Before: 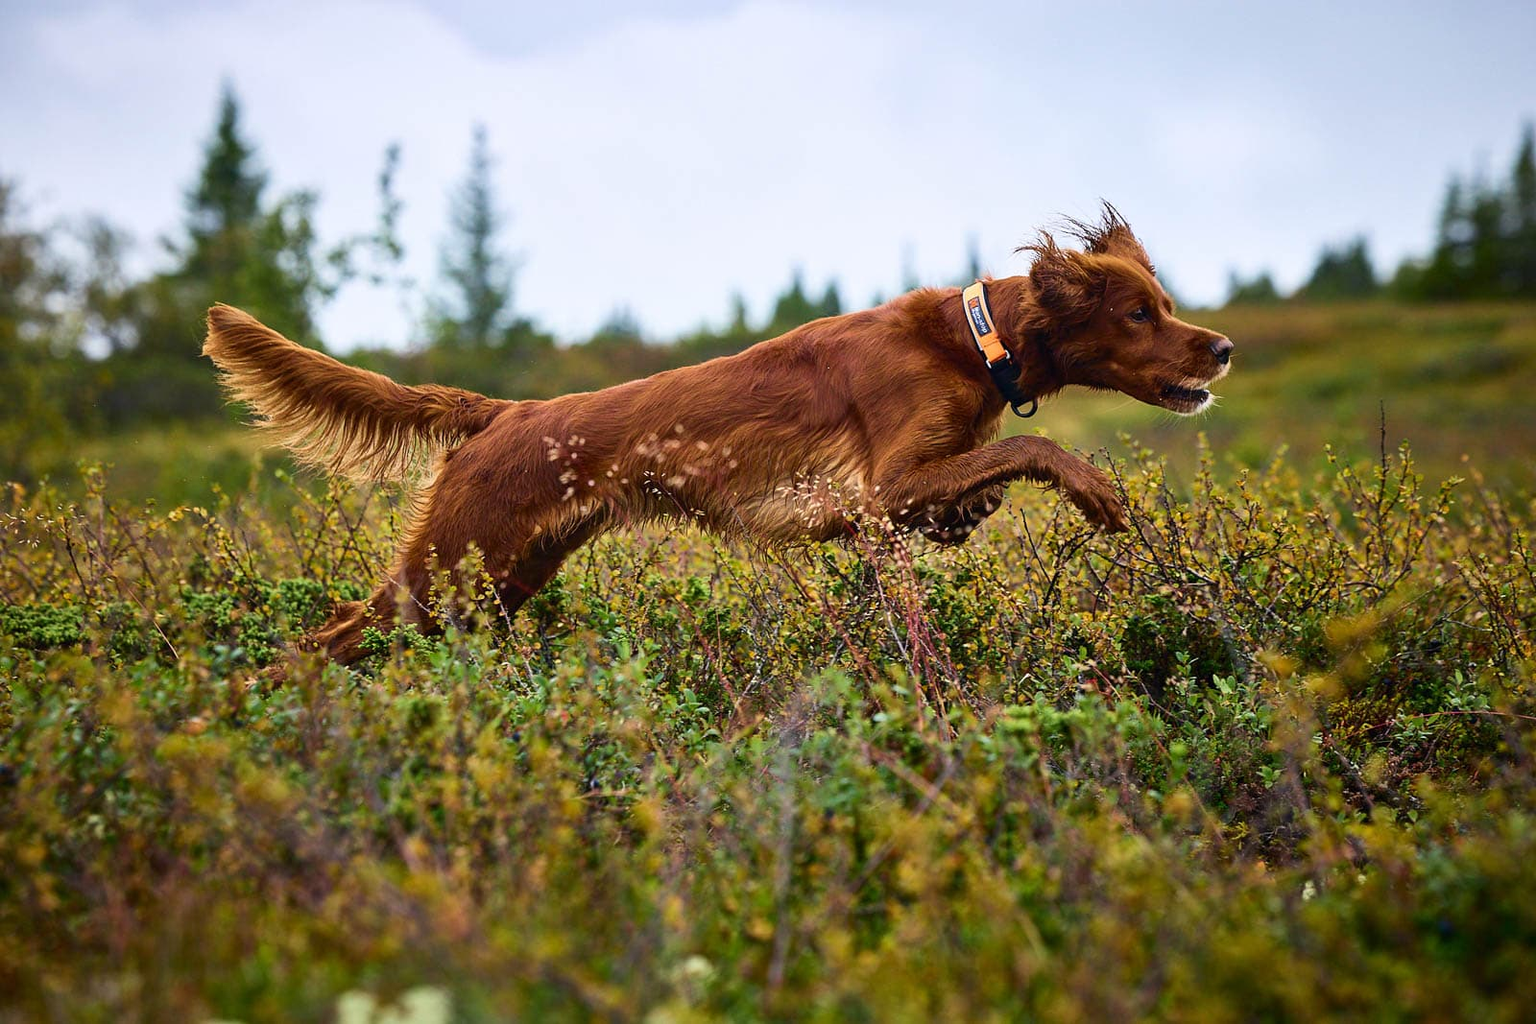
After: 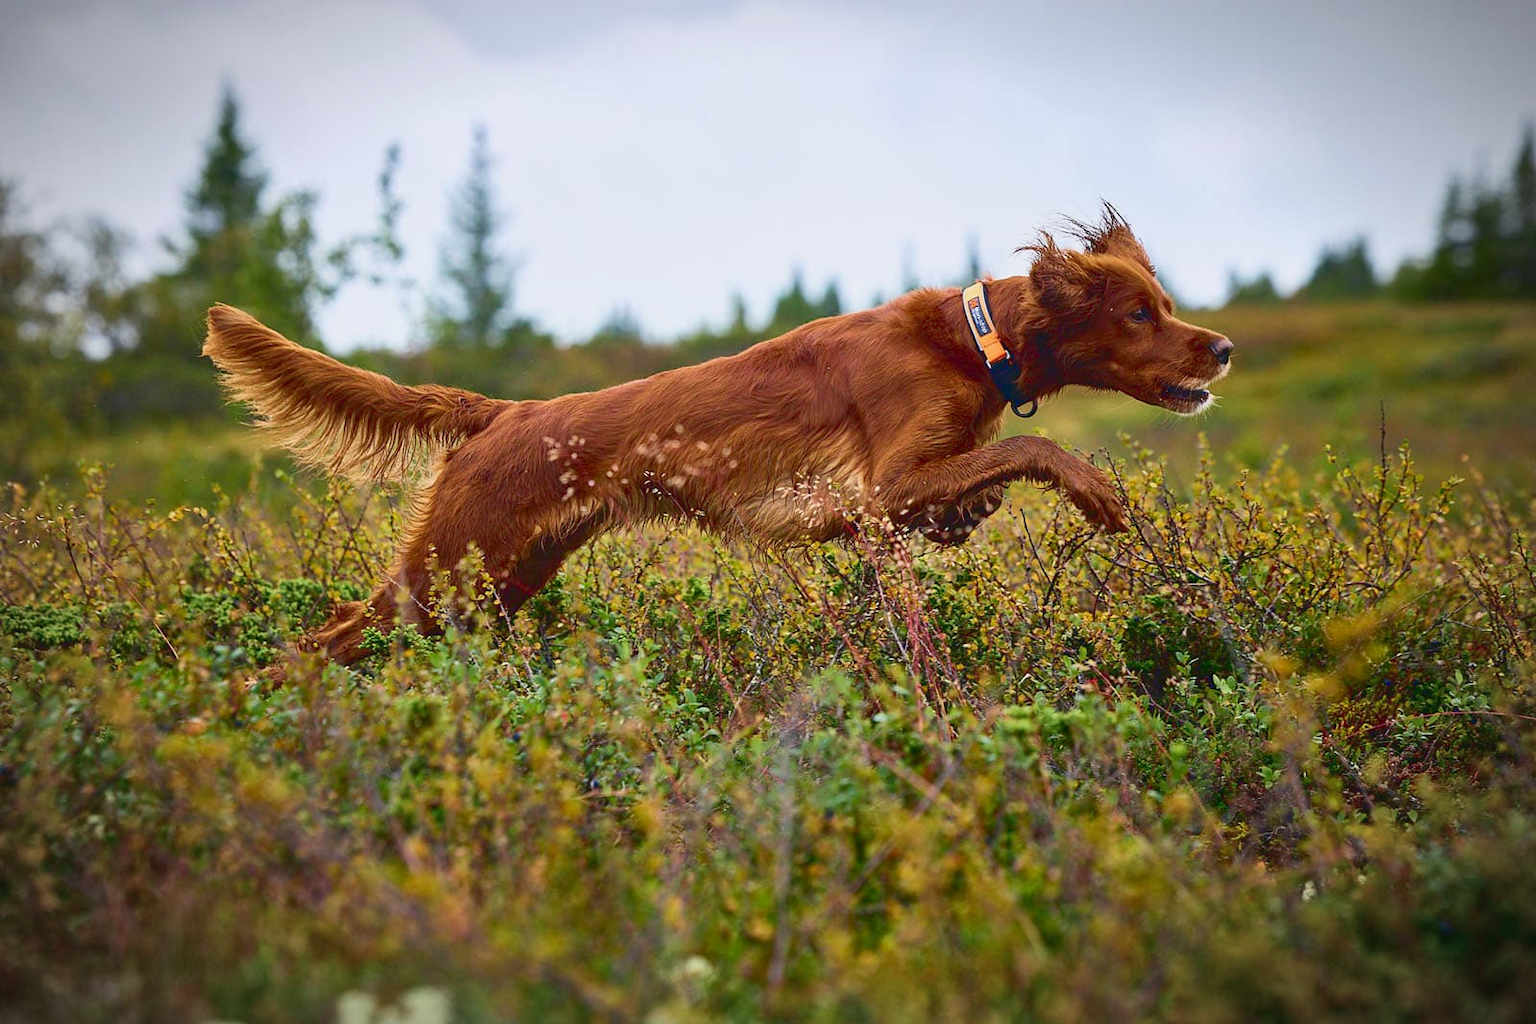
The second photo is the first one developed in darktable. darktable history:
vignetting: fall-off start 87%, automatic ratio true
tone curve: curves: ch0 [(0, 0.068) (1, 0.961)], color space Lab, linked channels, preserve colors none
